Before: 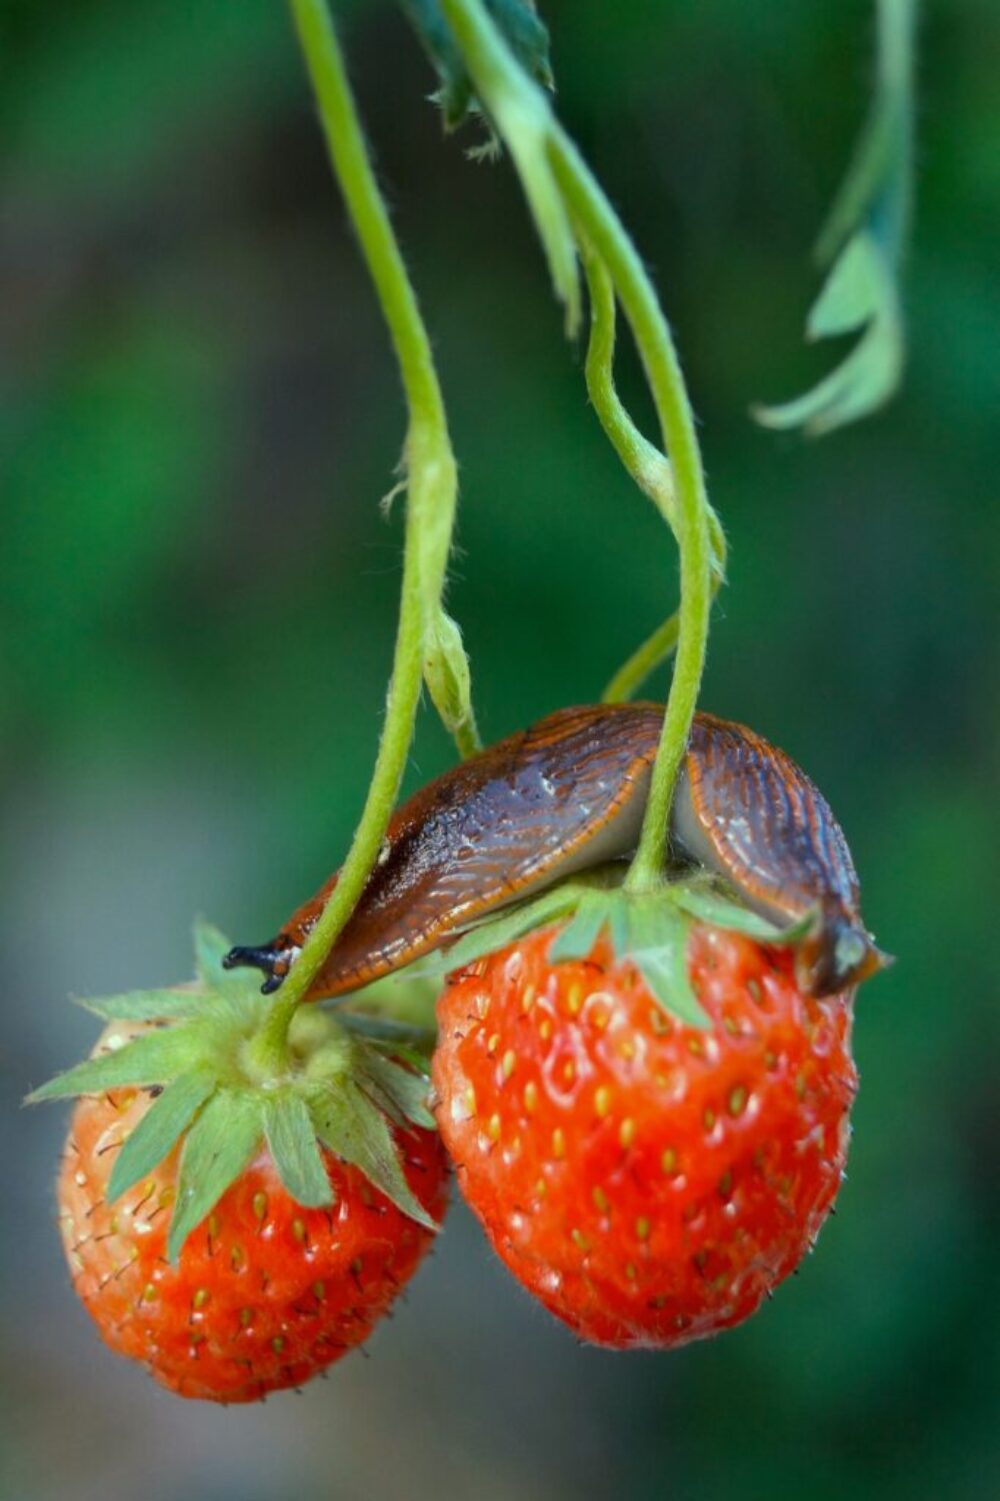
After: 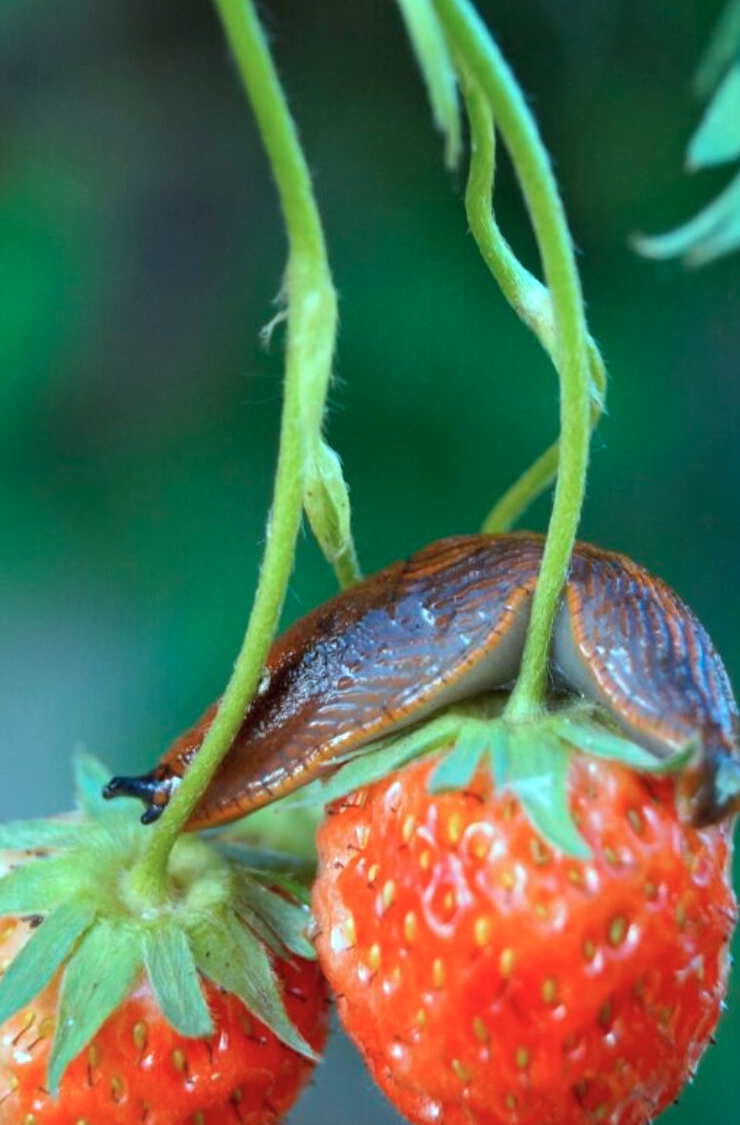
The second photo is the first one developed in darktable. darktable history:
color correction: highlights a* -9.63, highlights b* -21
exposure: exposure 0.376 EV, compensate exposure bias true, compensate highlight preservation false
crop and rotate: left 12.06%, top 11.369%, right 13.854%, bottom 13.66%
